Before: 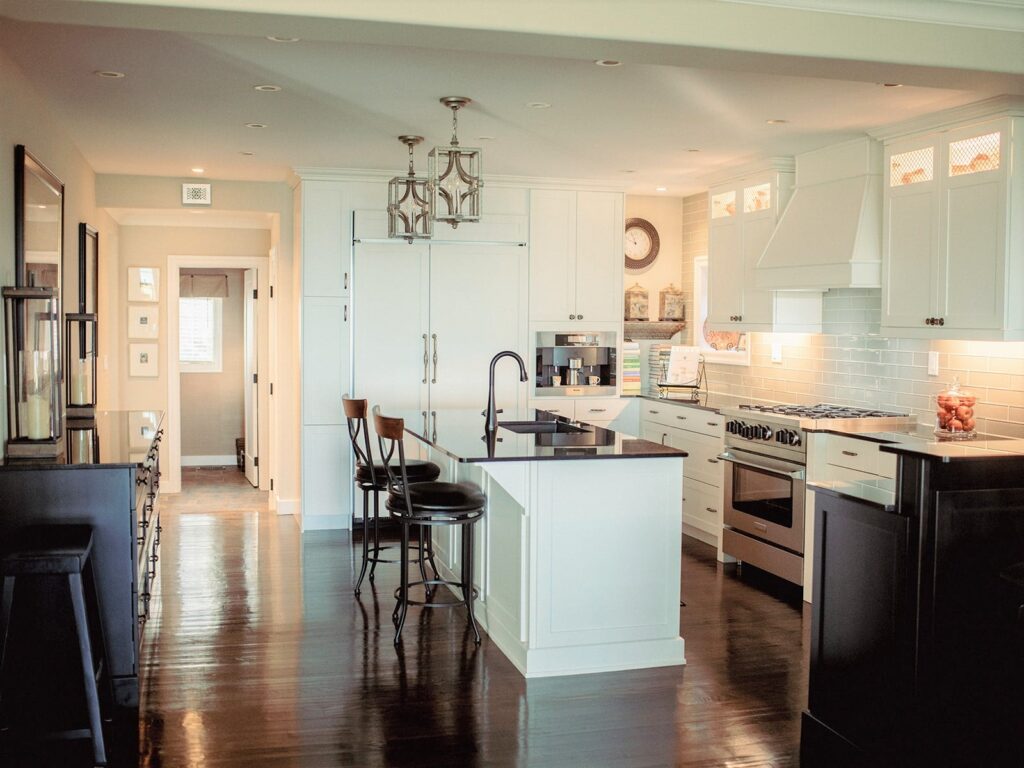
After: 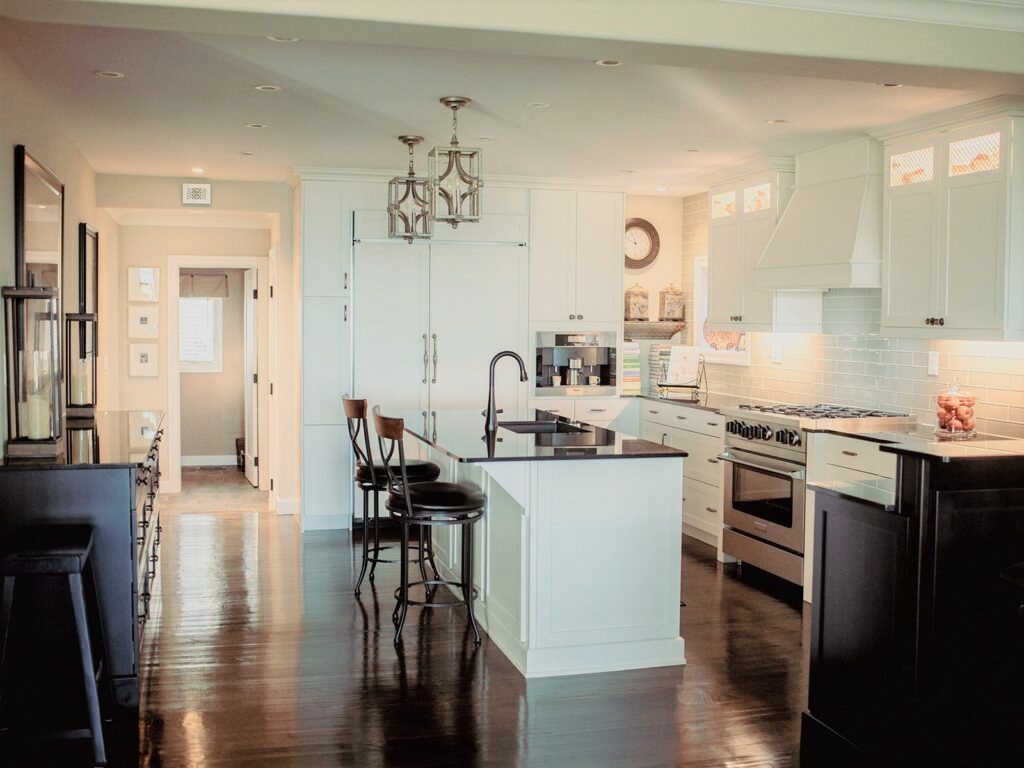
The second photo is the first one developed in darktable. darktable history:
filmic rgb: black relative exposure -14.19 EV, white relative exposure 3.39 EV, hardness 7.89, preserve chrominance max RGB
color zones: curves: ch0 [(0, 0.558) (0.143, 0.559) (0.286, 0.529) (0.429, 0.505) (0.571, 0.5) (0.714, 0.5) (0.857, 0.5) (1, 0.558)]; ch1 [(0, 0.469) (0.01, 0.469) (0.12, 0.446) (0.248, 0.469) (0.5, 0.5) (0.748, 0.5) (0.99, 0.469) (1, 0.469)]
